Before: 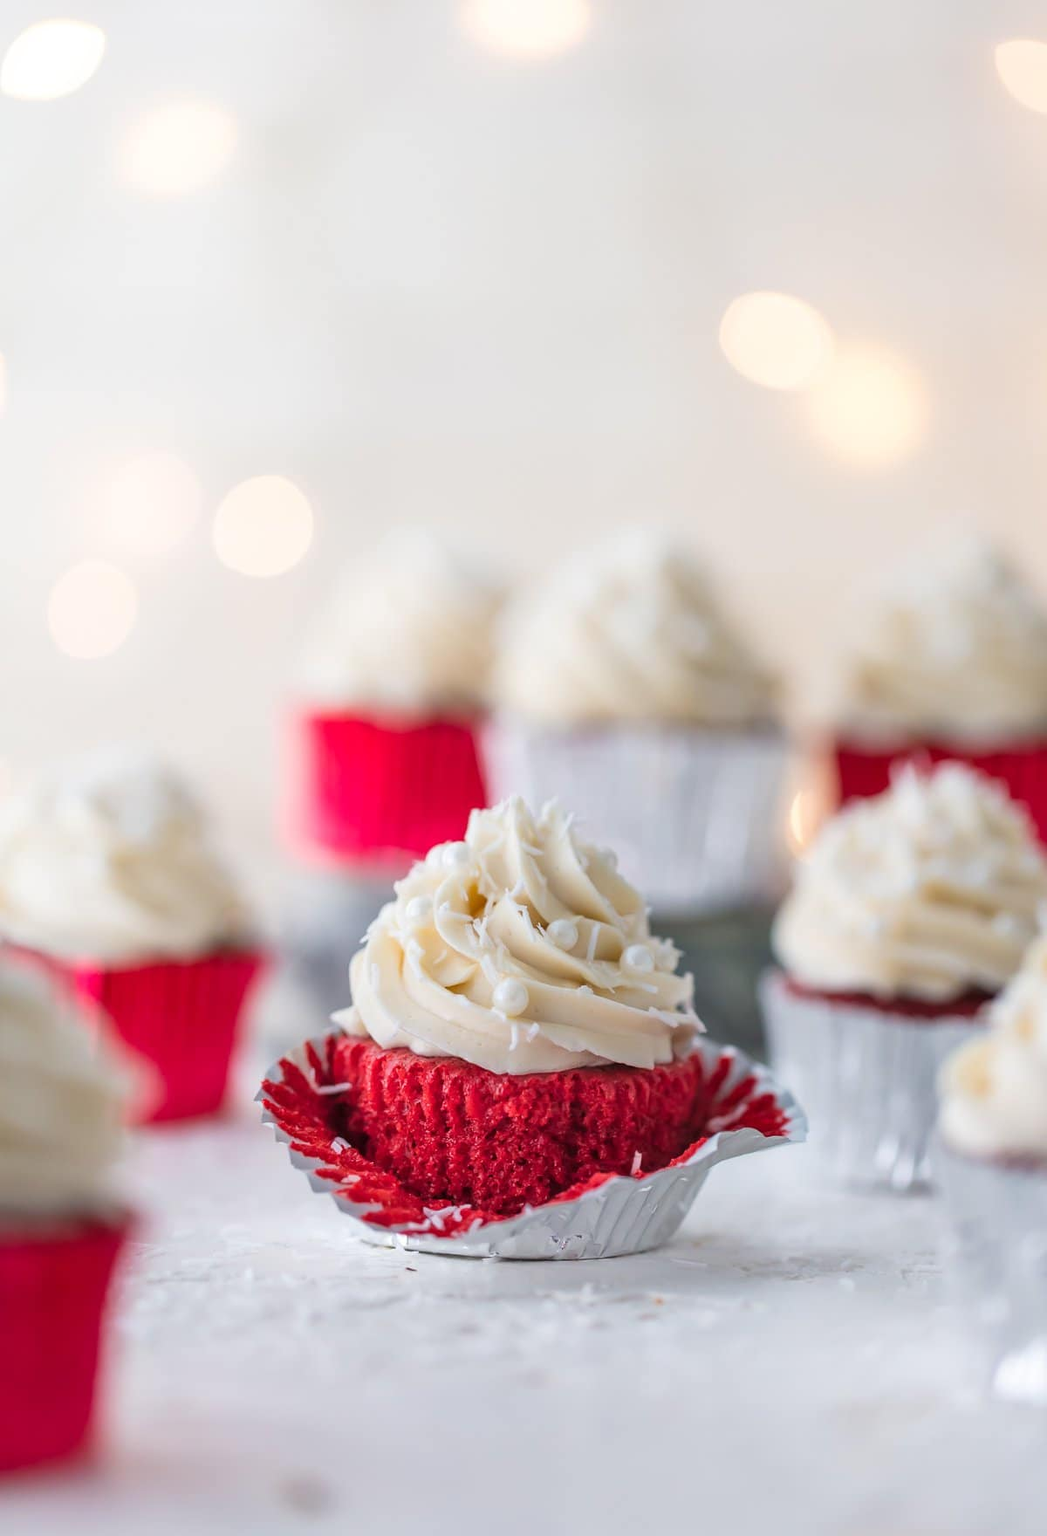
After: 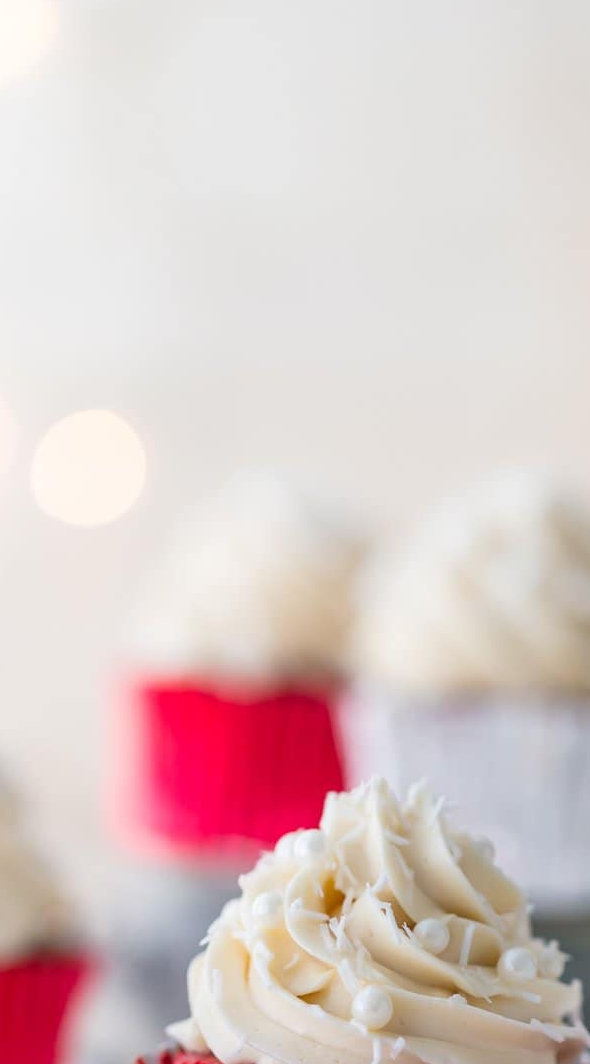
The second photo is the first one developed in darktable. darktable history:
crop: left 17.758%, top 7.694%, right 32.662%, bottom 31.74%
